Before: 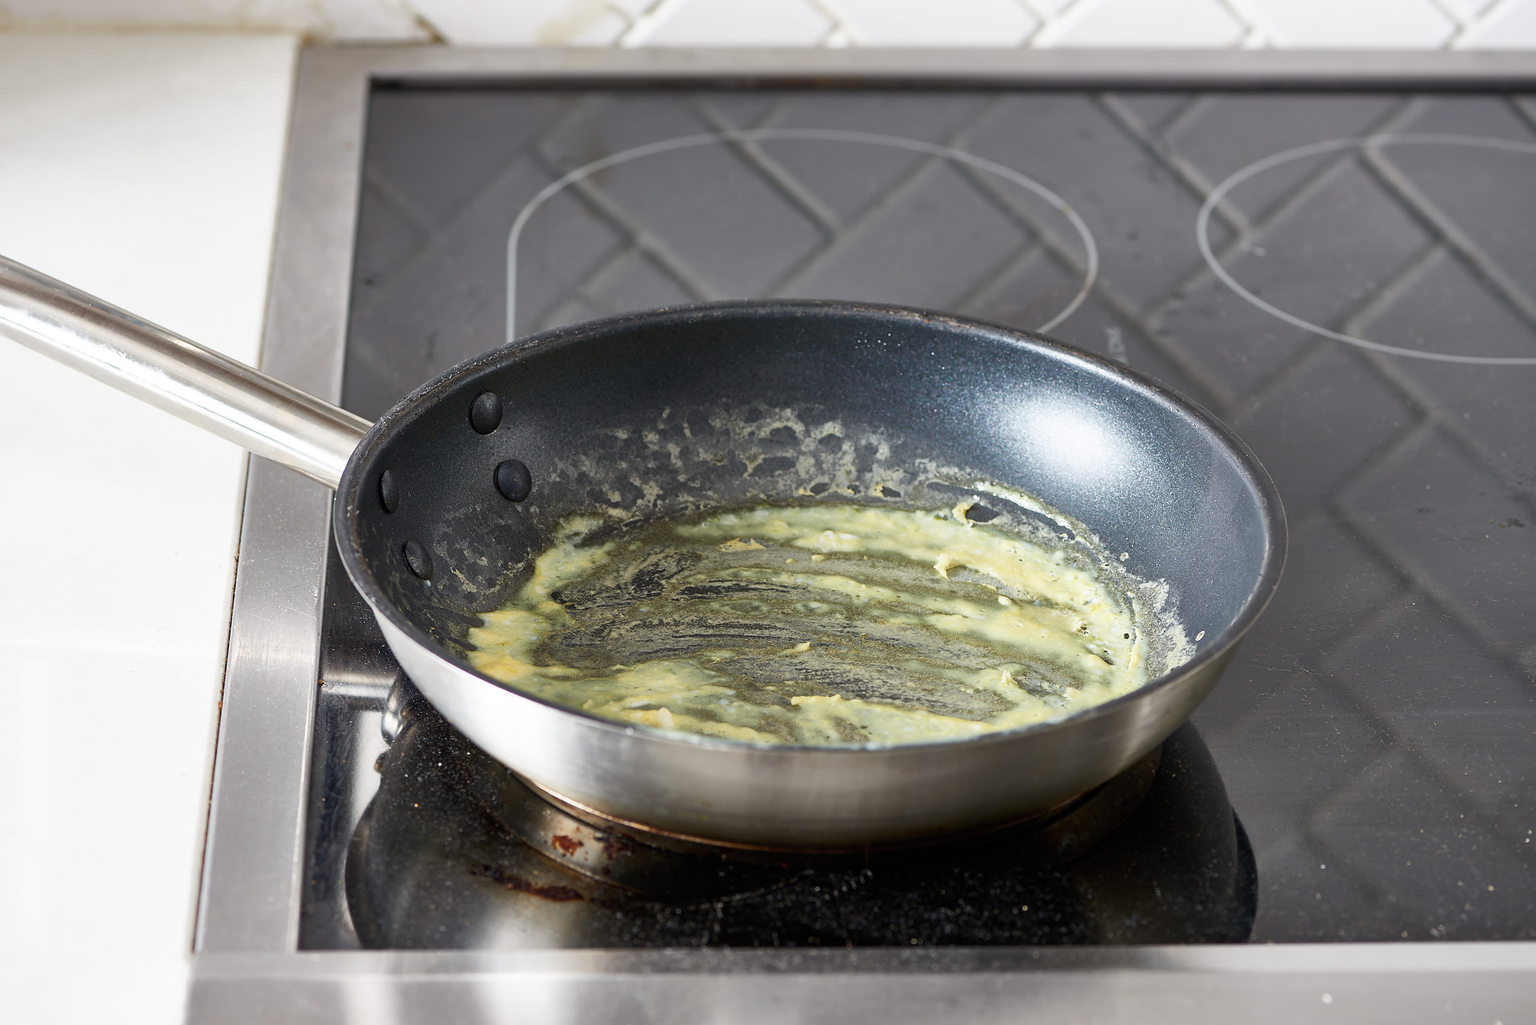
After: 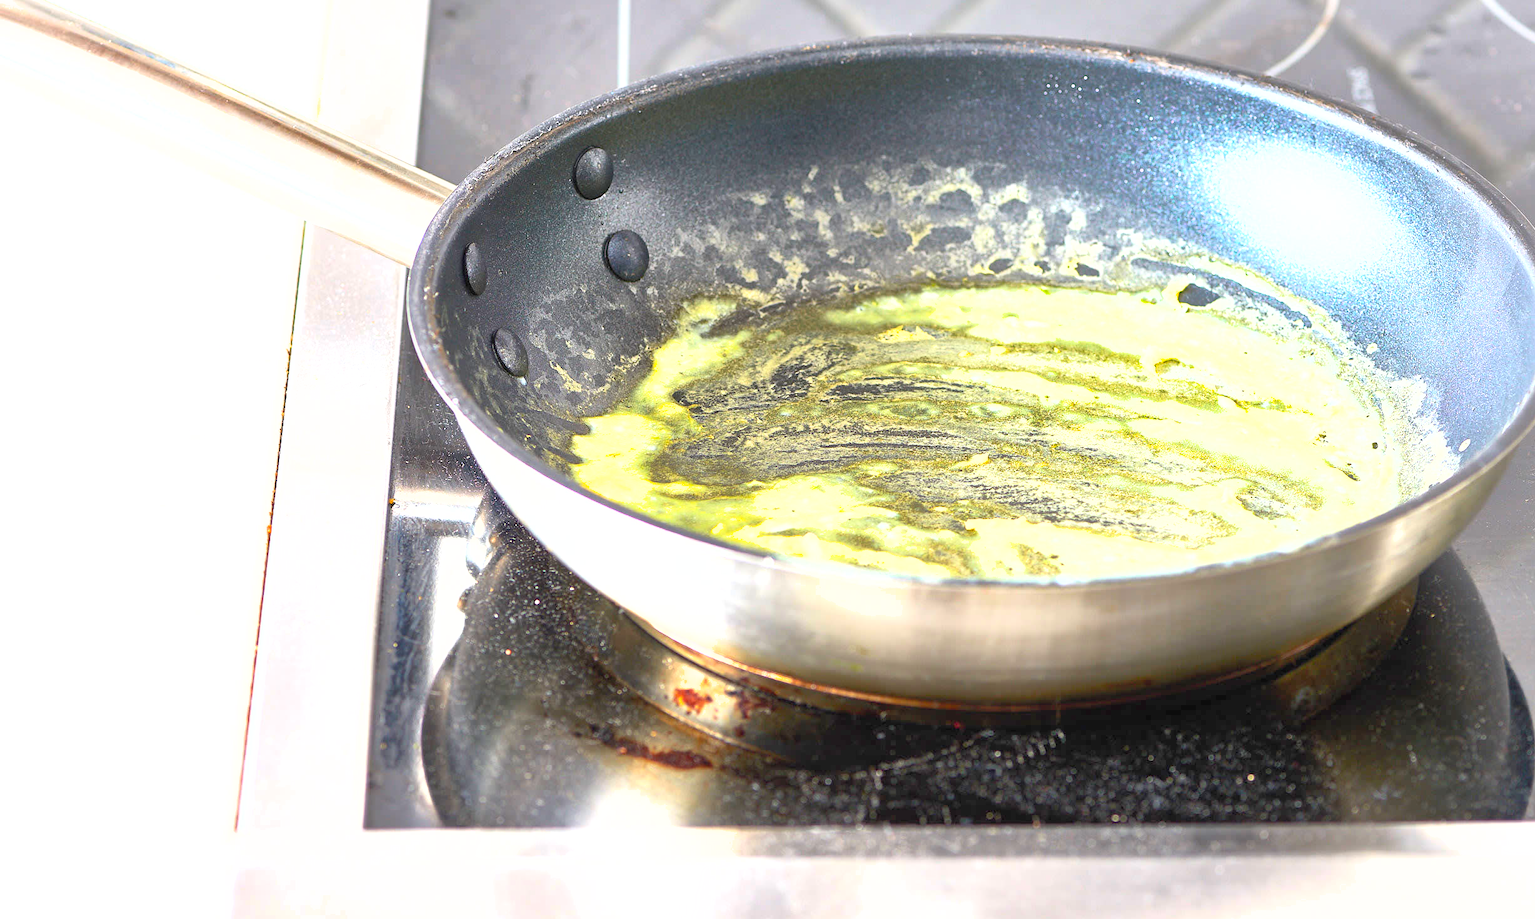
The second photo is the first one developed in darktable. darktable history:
crop: top 26.461%, right 18.045%
shadows and highlights: on, module defaults
contrast brightness saturation: contrast 0.239, brightness 0.258, saturation 0.385
exposure: black level correction 0, exposure 1.482 EV, compensate highlight preservation false
